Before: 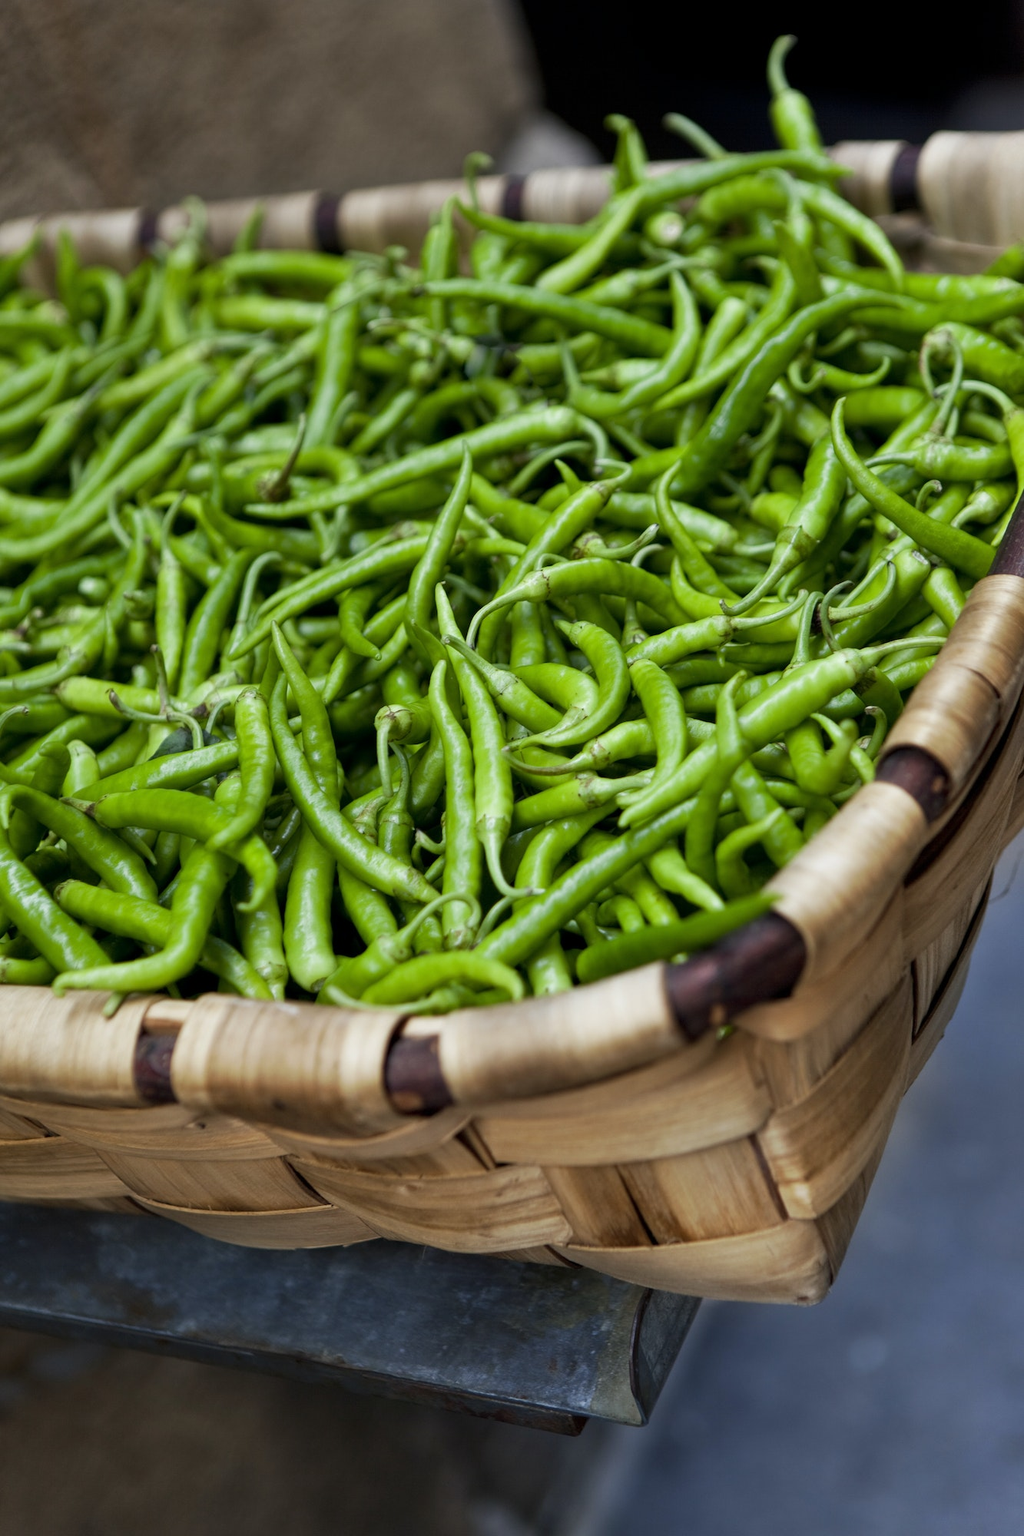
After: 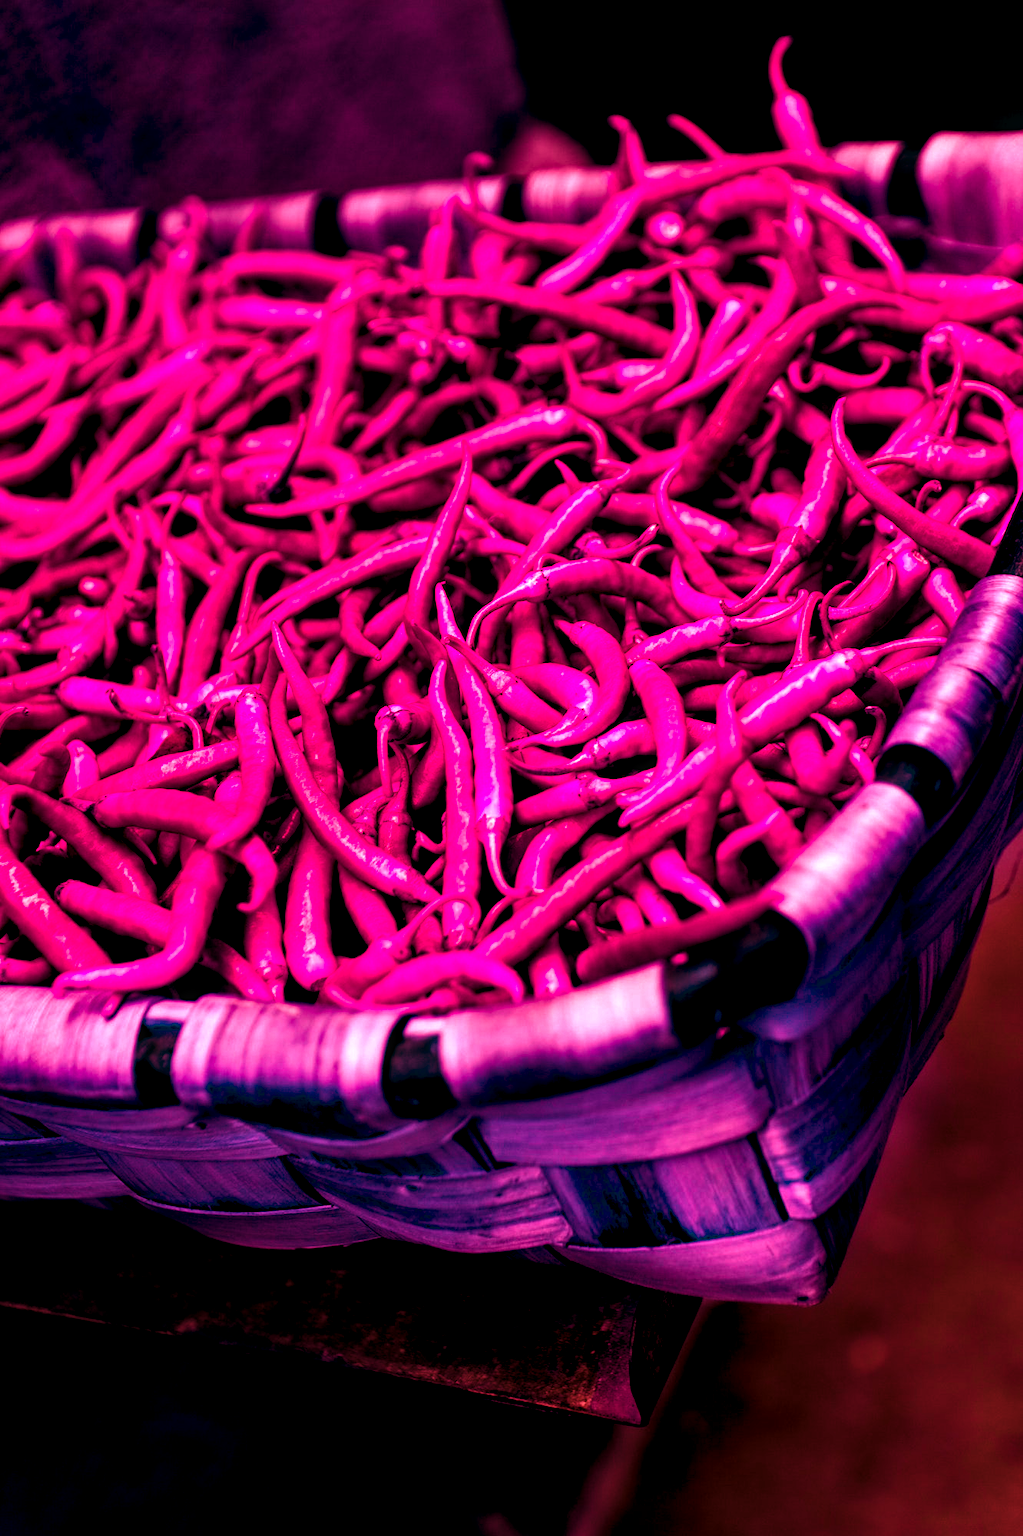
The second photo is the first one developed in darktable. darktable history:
local contrast: detail 150%
color balance rgb: shadows lift › luminance -18.76%, shadows lift › chroma 35.44%, power › luminance -3.76%, power › hue 142.17°, highlights gain › chroma 7.5%, highlights gain › hue 184.75°, global offset › luminance -0.52%, global offset › chroma 0.91%, global offset › hue 173.36°, shadows fall-off 300%, white fulcrum 2 EV, highlights fall-off 300%, linear chroma grading › shadows 17.19%, linear chroma grading › highlights 61.12%, linear chroma grading › global chroma 50%, hue shift -150.52°, perceptual brilliance grading › global brilliance 12%, mask middle-gray fulcrum 100%, contrast gray fulcrum 38.43%, contrast 35.15%, saturation formula JzAzBz (2021)
